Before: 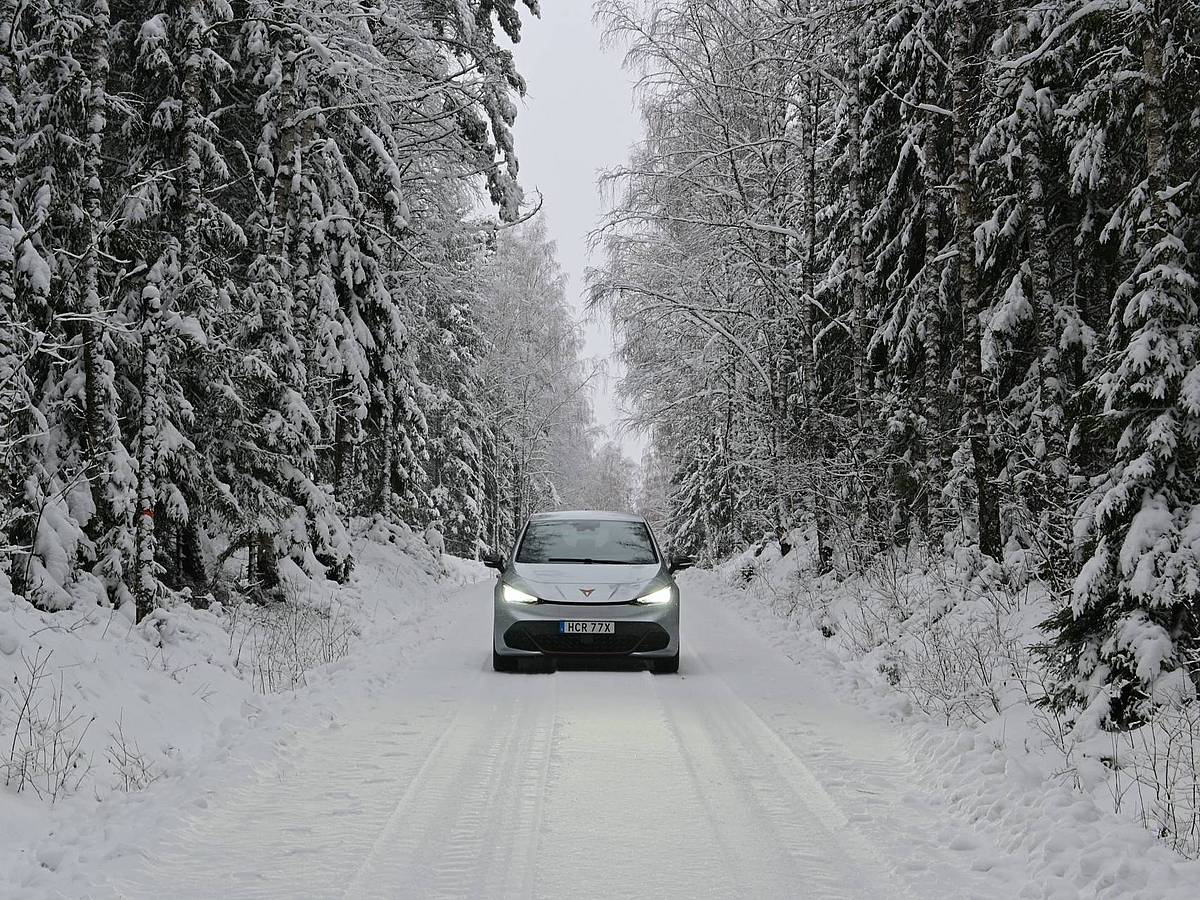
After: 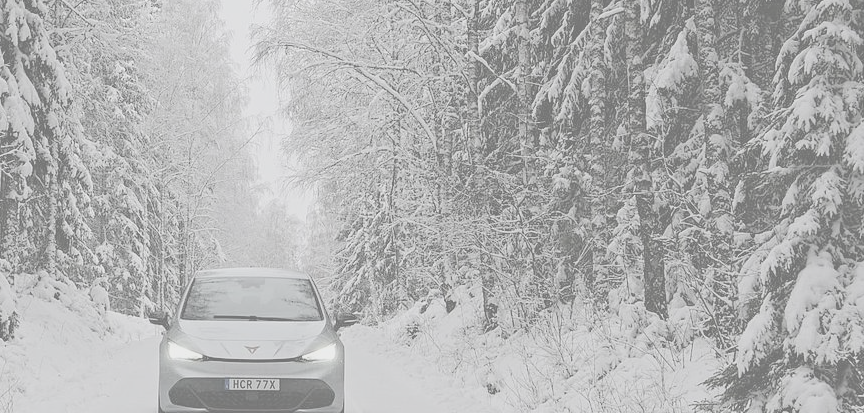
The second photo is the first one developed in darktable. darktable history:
crop and rotate: left 27.938%, top 27.046%, bottom 27.046%
contrast brightness saturation: contrast -0.32, brightness 0.75, saturation -0.78
